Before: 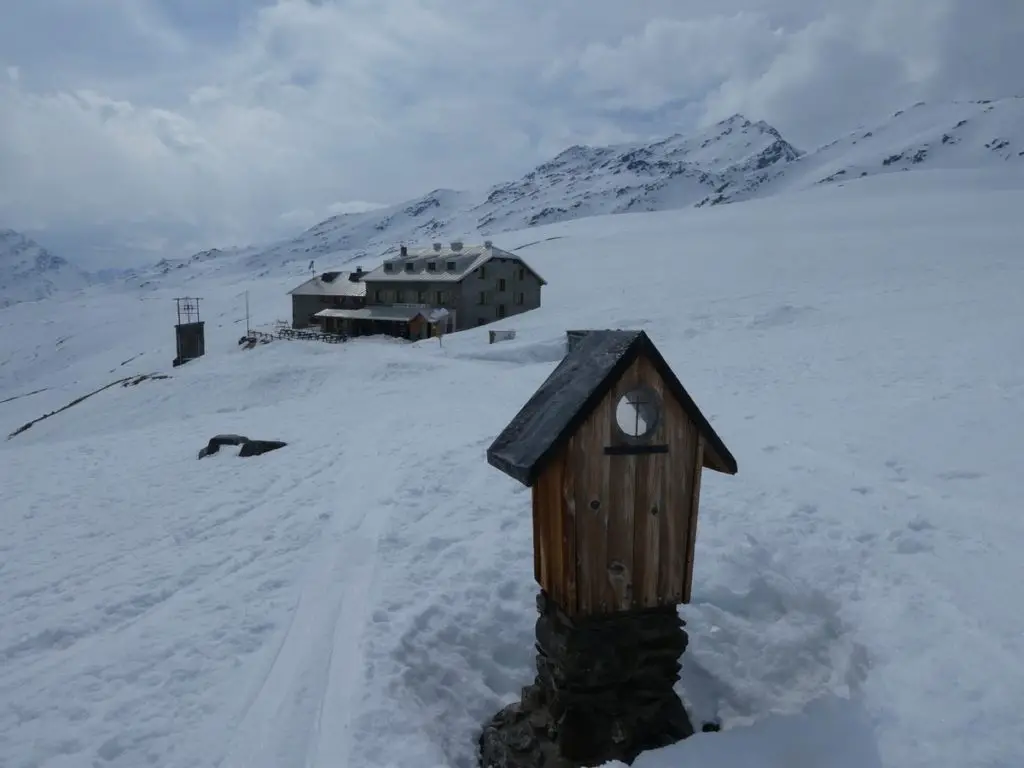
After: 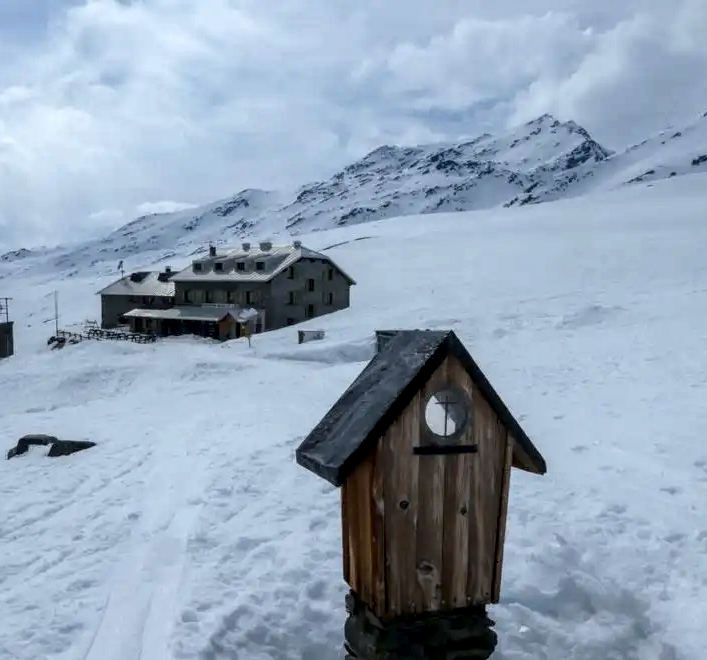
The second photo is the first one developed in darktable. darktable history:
crop: left 18.712%, right 12.239%, bottom 14.002%
local contrast: detail 150%
exposure: exposure 0.64 EV, compensate highlight preservation false
